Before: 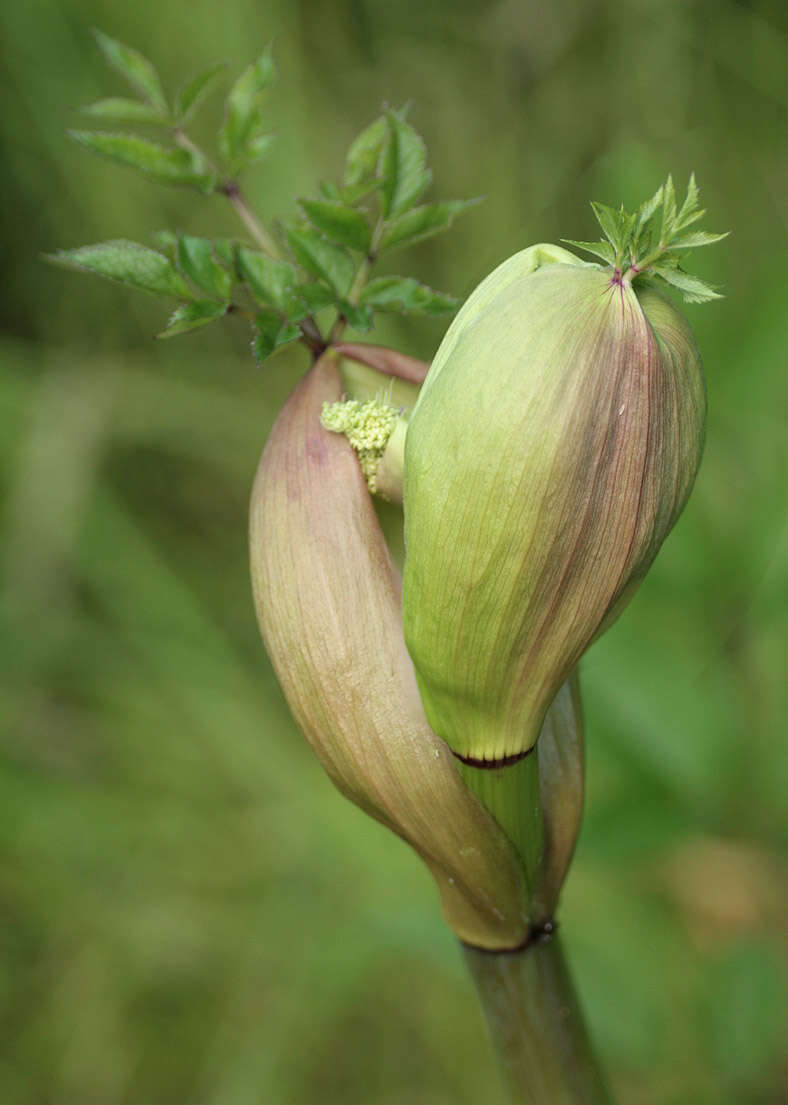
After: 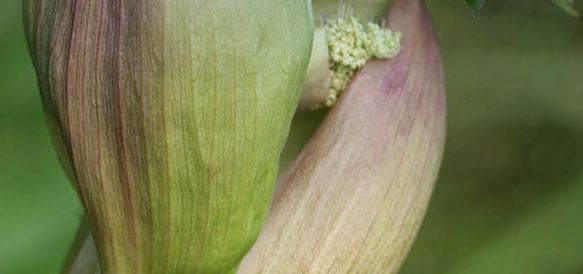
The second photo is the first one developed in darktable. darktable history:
white balance: red 1, blue 1
local contrast: on, module defaults
graduated density: hue 238.83°, saturation 50%
crop and rotate: angle 16.12°, top 30.835%, bottom 35.653%
